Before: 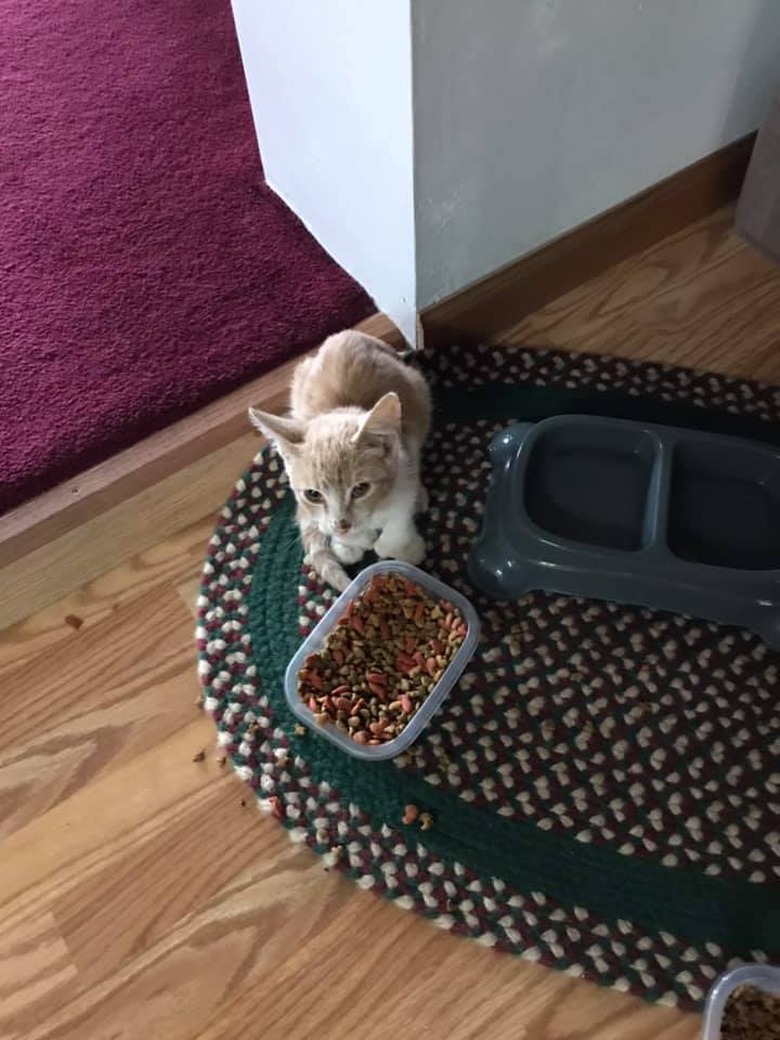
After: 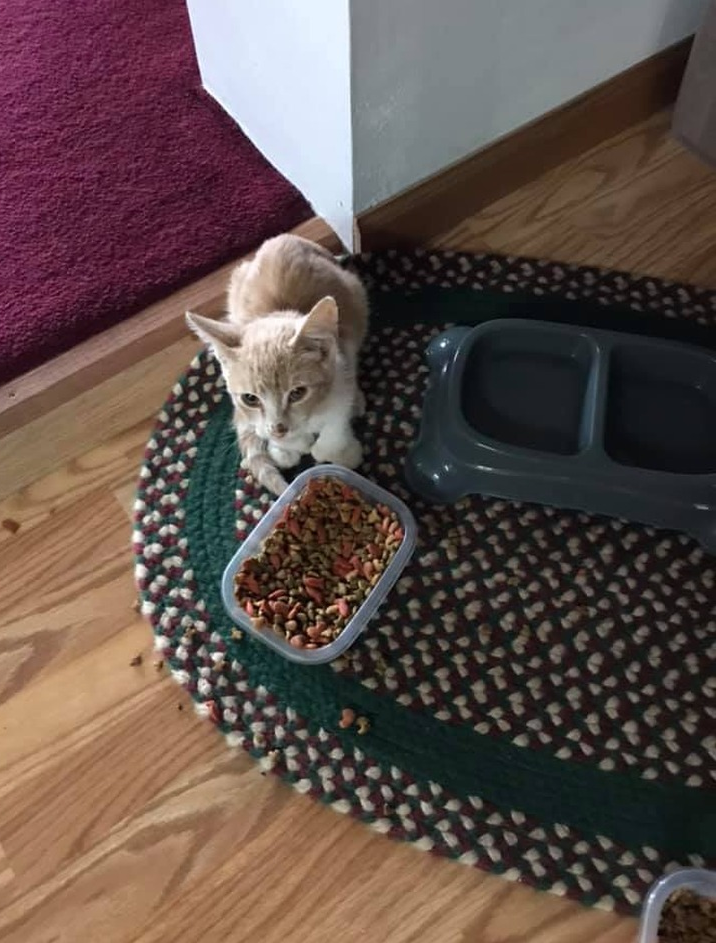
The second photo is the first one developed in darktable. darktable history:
crop and rotate: left 8.145%, top 9.253%
